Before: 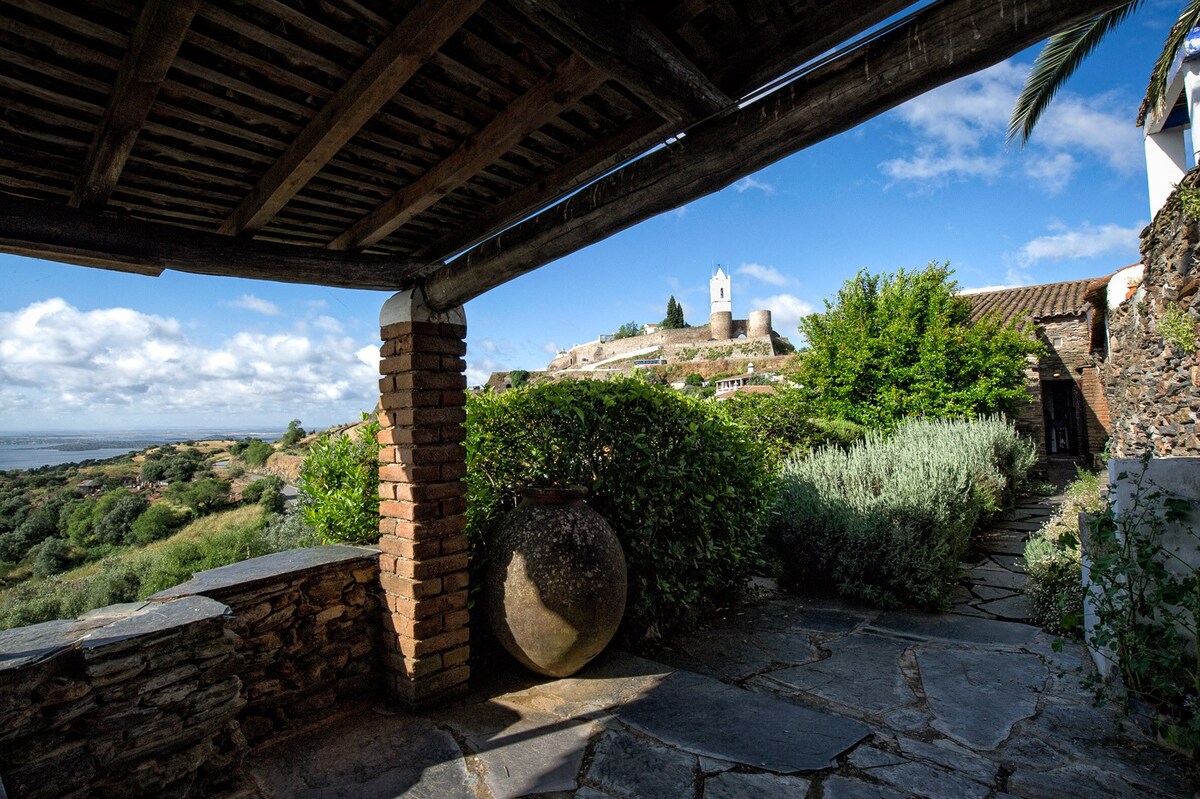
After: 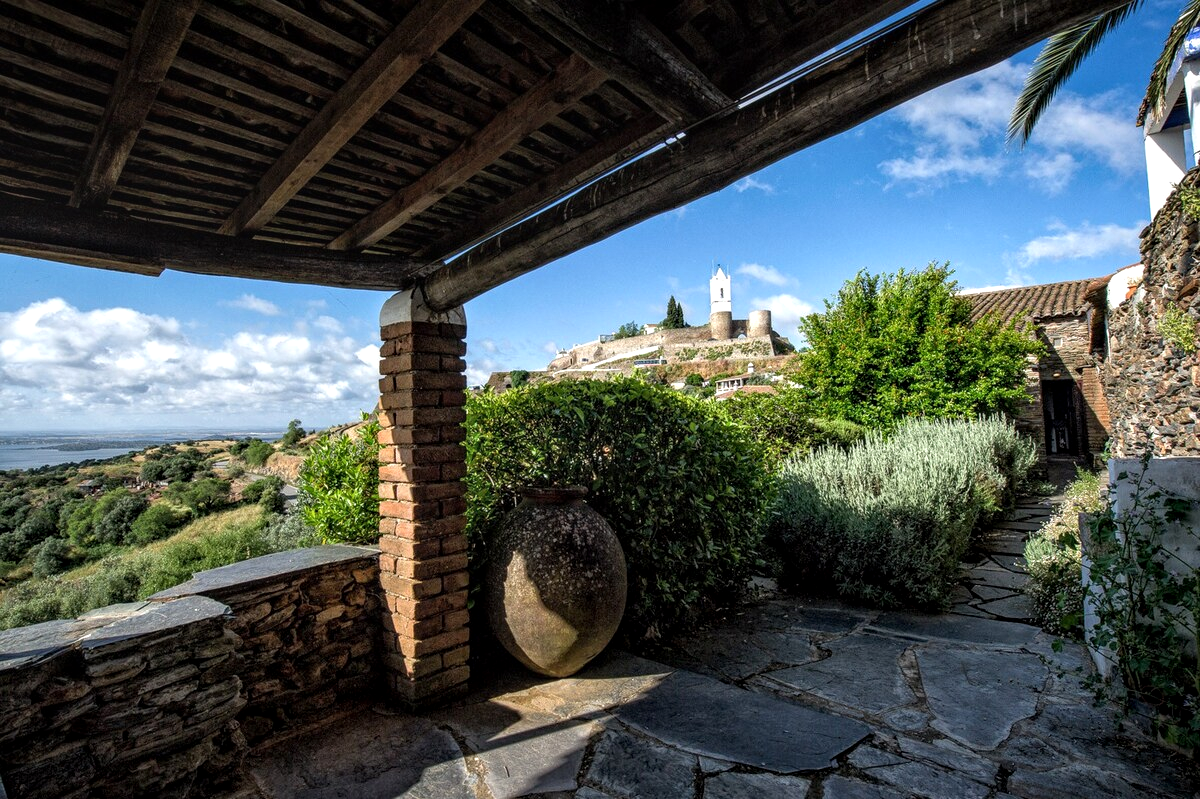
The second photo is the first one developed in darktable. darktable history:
local contrast: detail 130%
exposure: exposure 0.178 EV, compensate exposure bias true, compensate highlight preservation false
